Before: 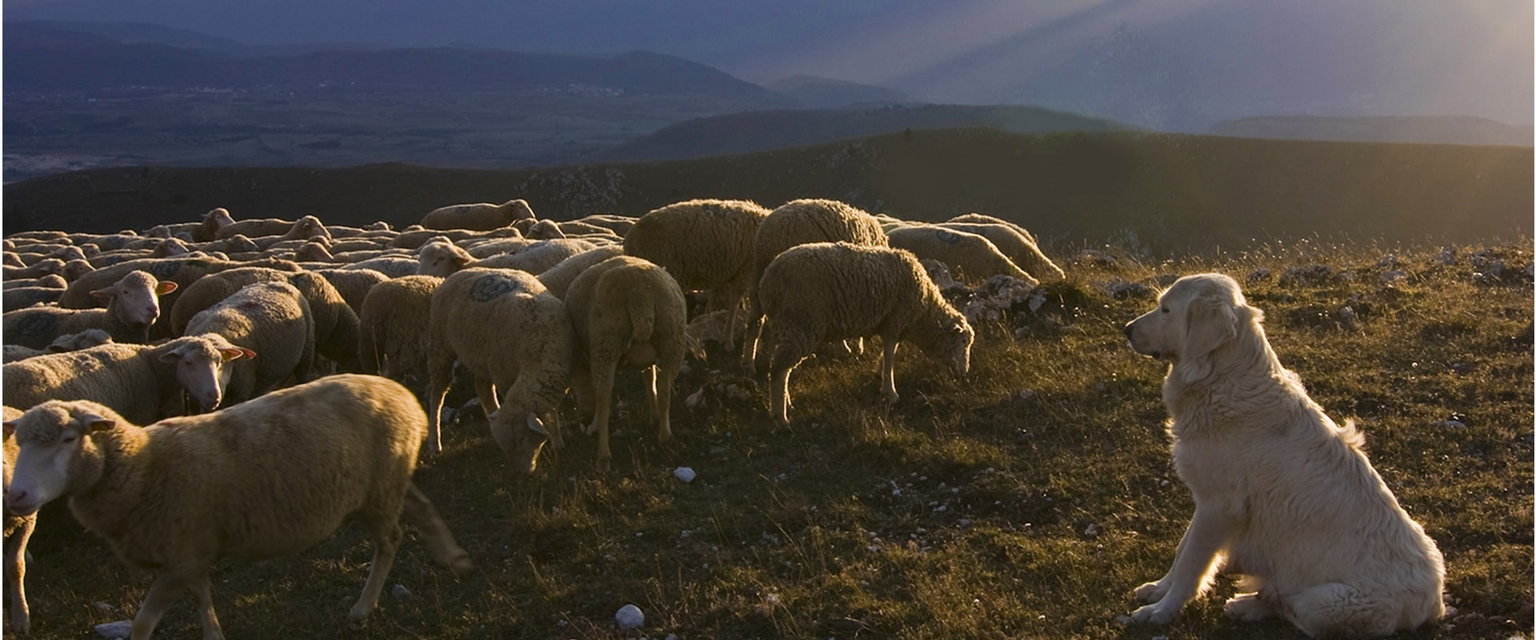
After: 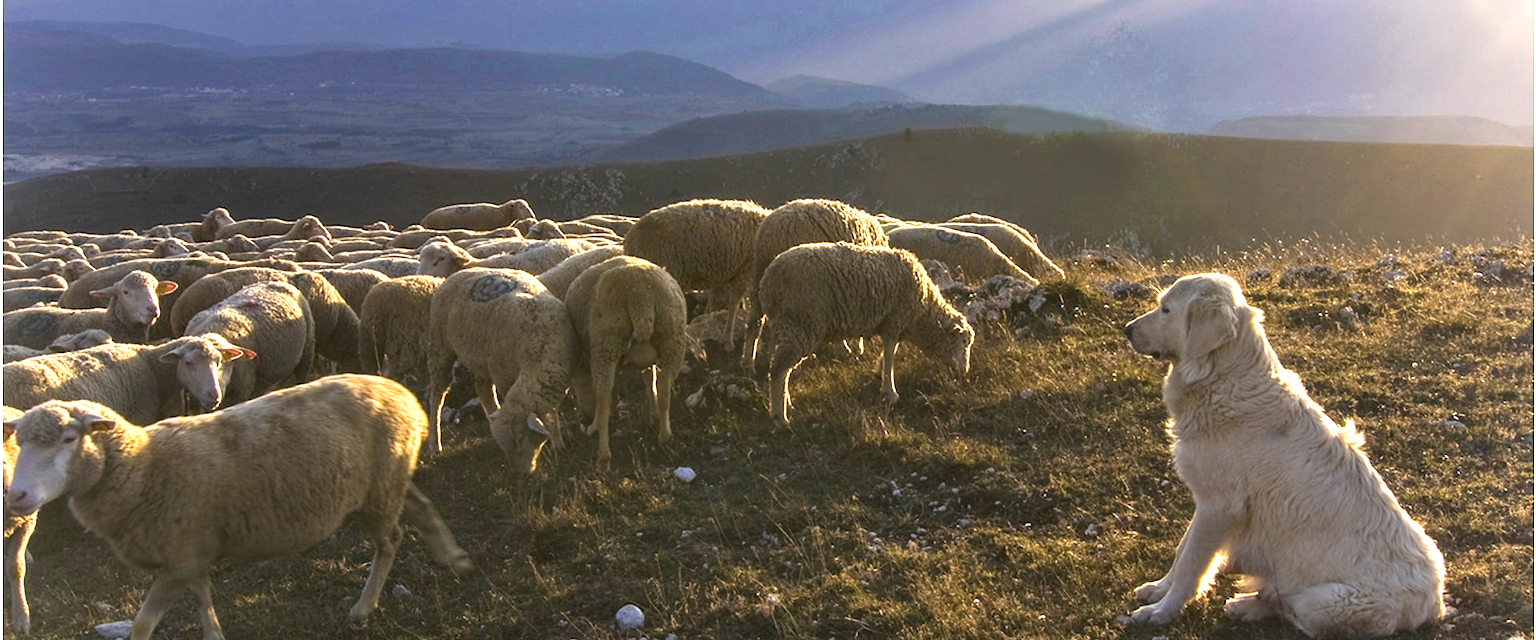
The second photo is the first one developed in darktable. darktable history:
local contrast: detail 130%
exposure: black level correction -0.002, exposure 1.115 EV, compensate highlight preservation false
